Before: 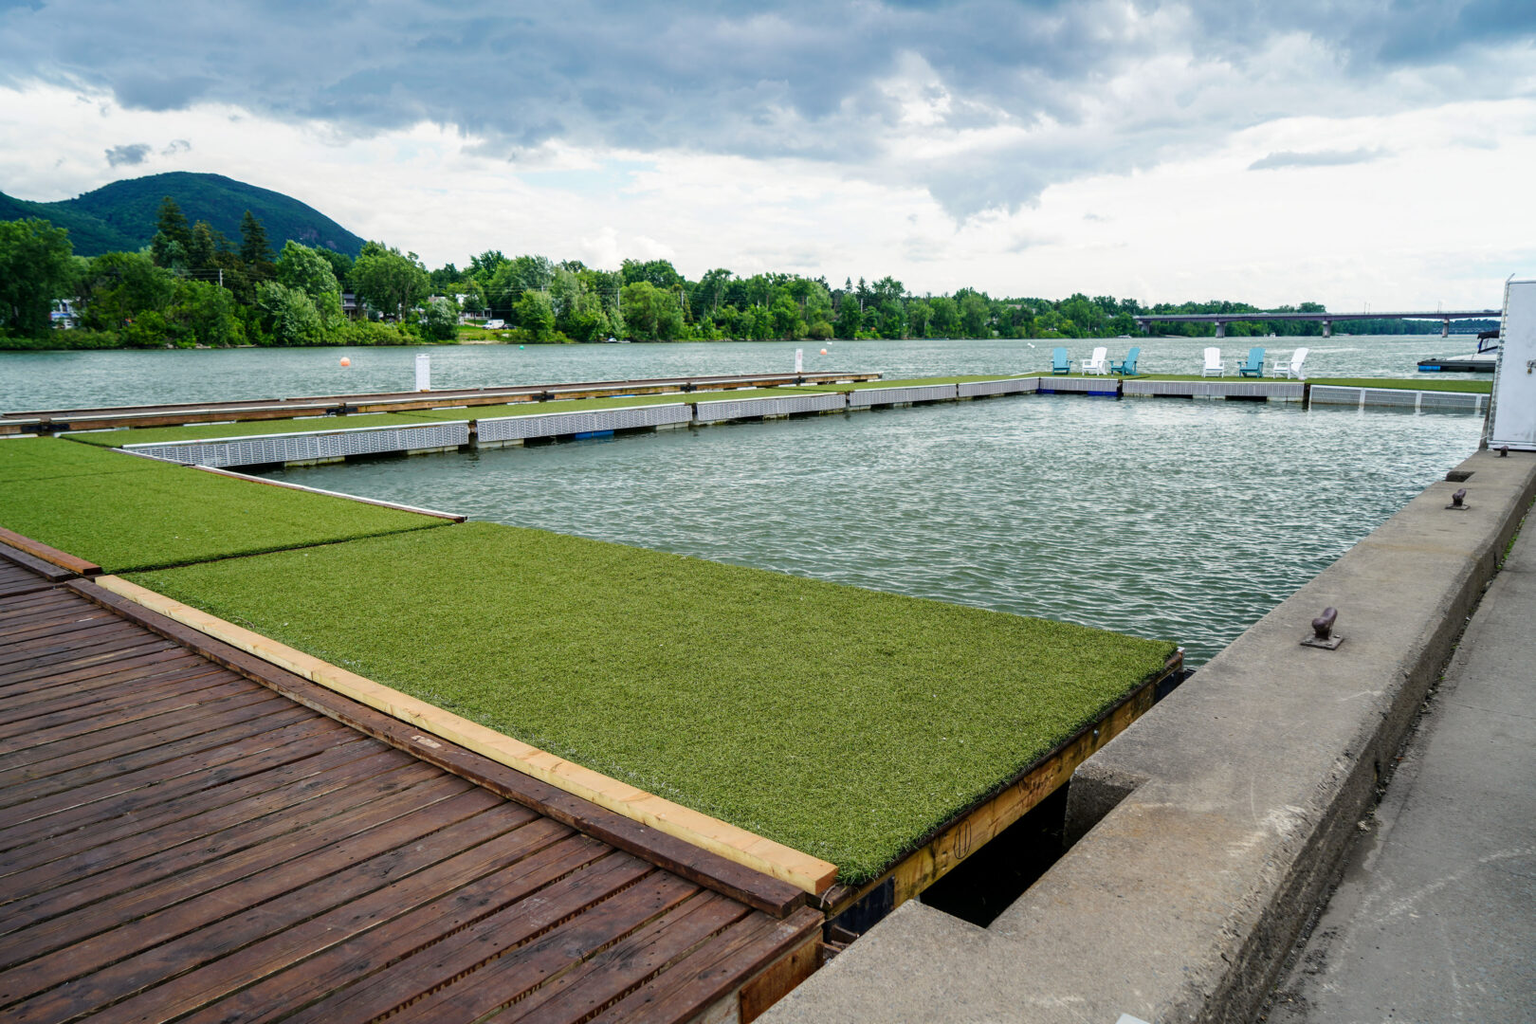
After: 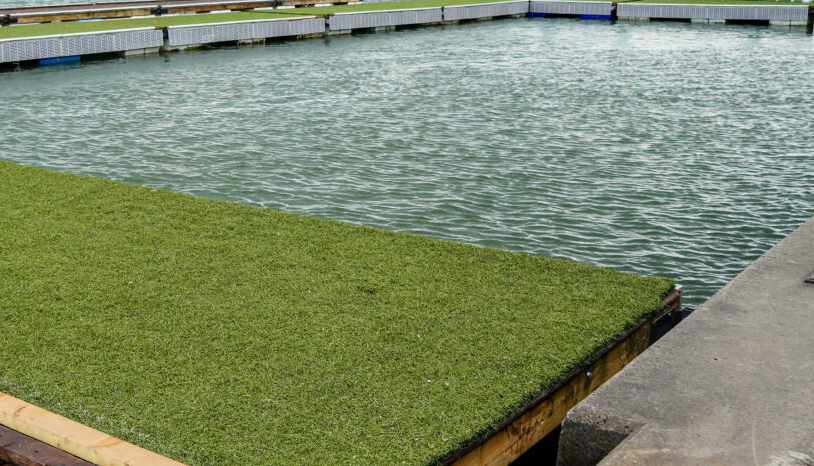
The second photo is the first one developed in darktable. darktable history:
crop: left 35.018%, top 36.869%, right 14.73%, bottom 19.946%
